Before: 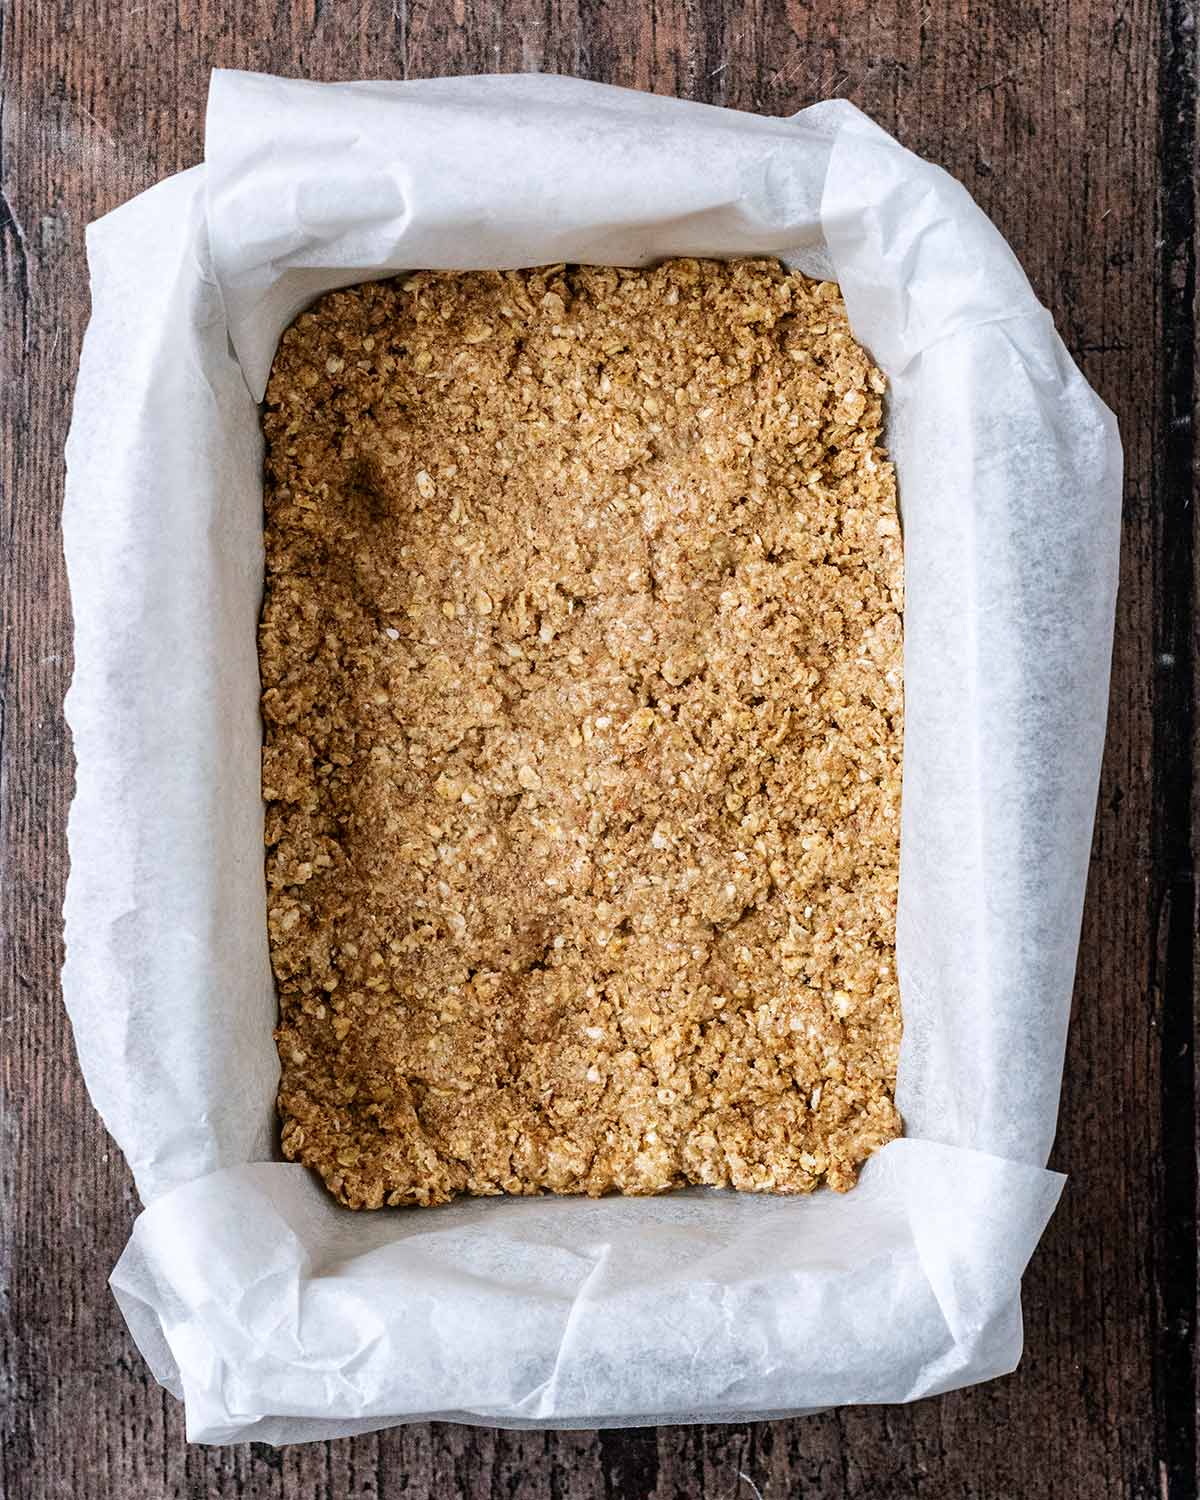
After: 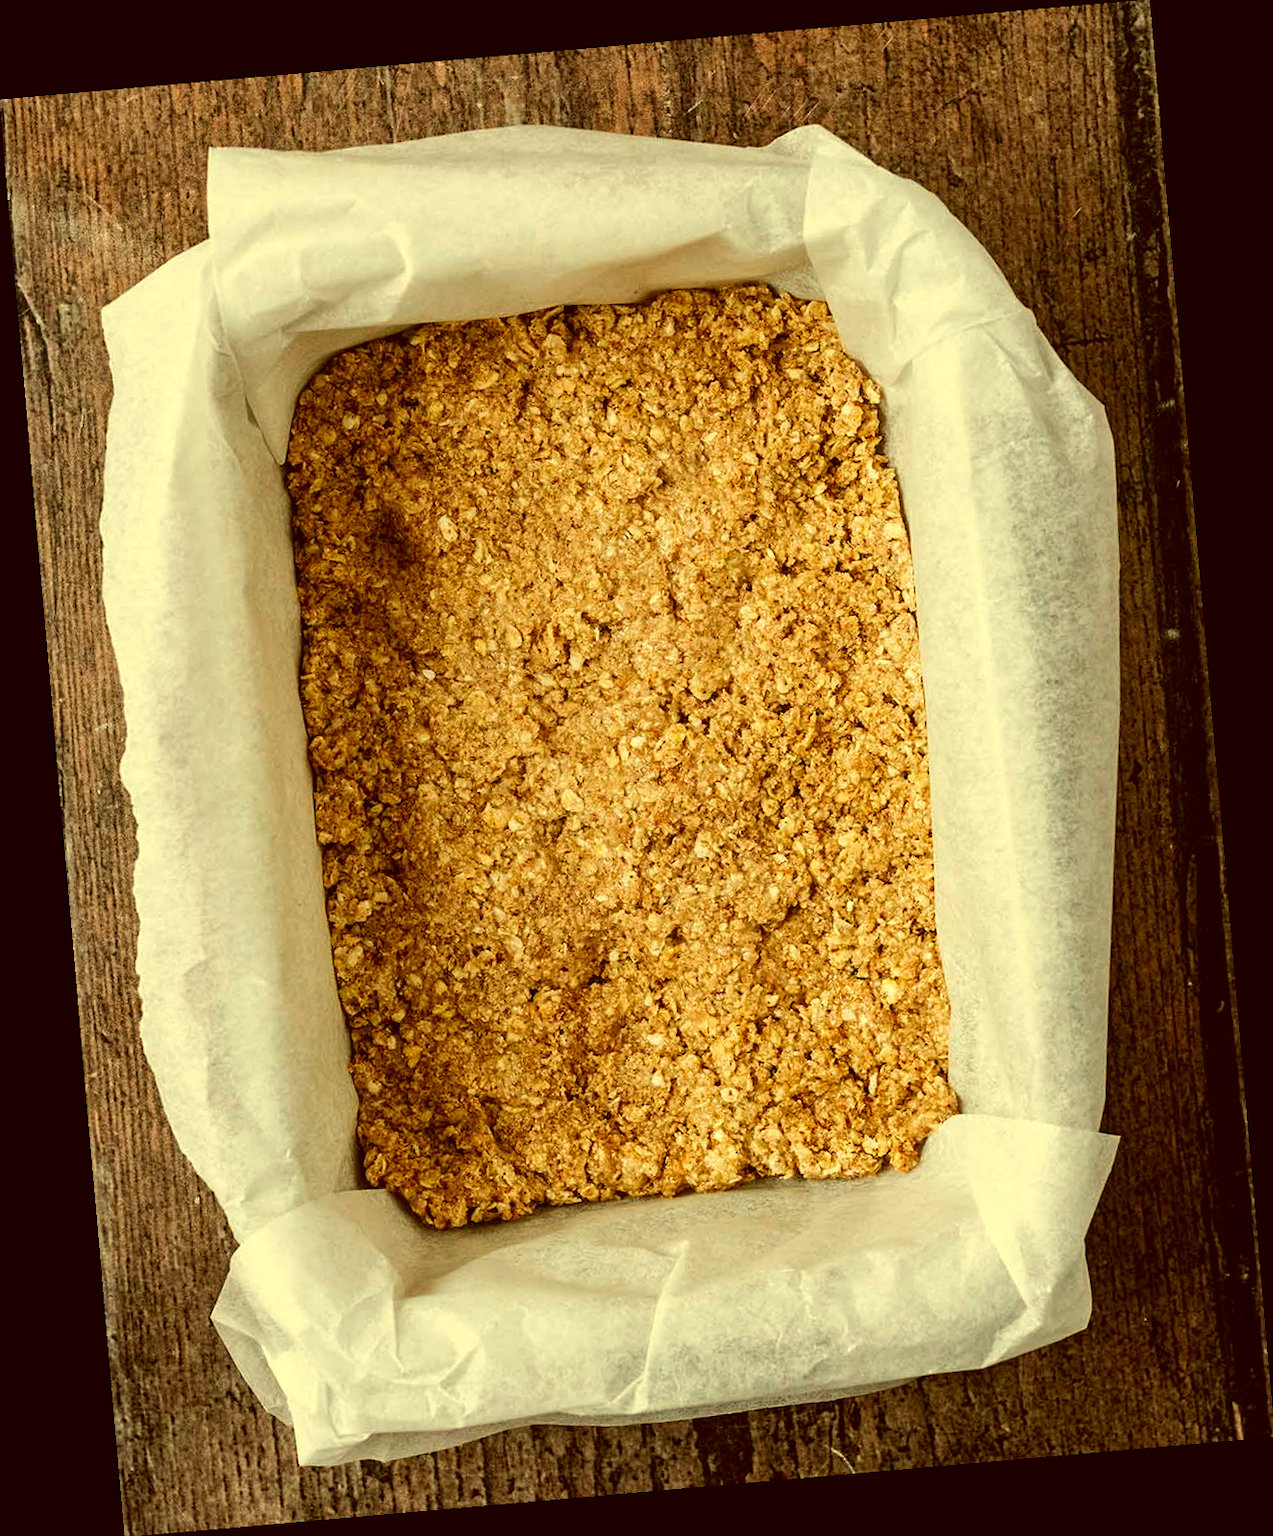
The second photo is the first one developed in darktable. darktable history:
color correction: highlights a* -5.94, highlights b* 9.48, shadows a* 10.12, shadows b* 23.94
white balance: red 1.08, blue 0.791
rotate and perspective: rotation -4.98°, automatic cropping off
